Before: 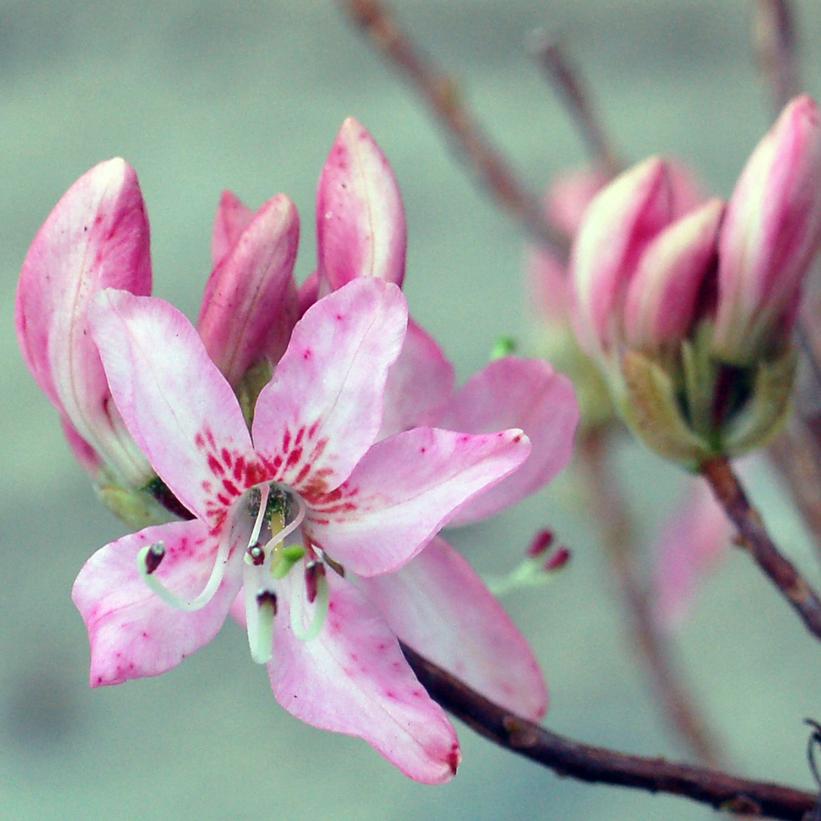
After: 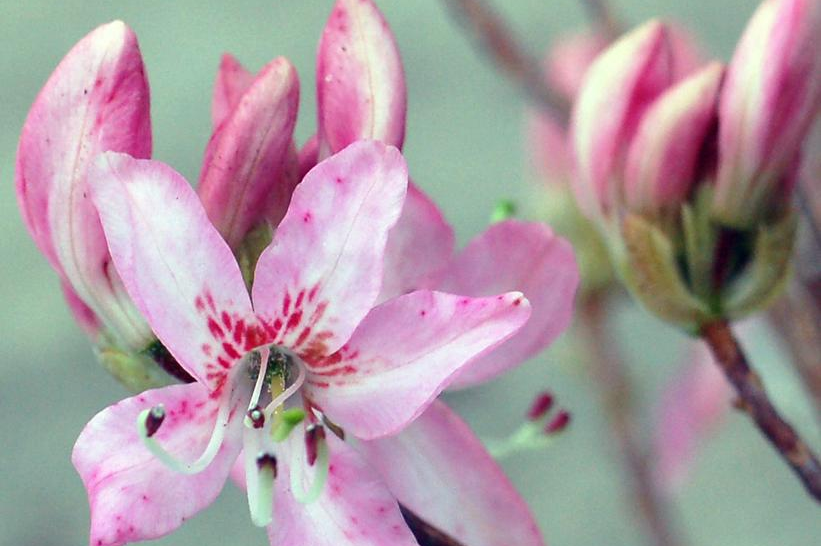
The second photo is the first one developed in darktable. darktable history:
tone equalizer: on, module defaults
crop: top 16.727%, bottom 16.727%
